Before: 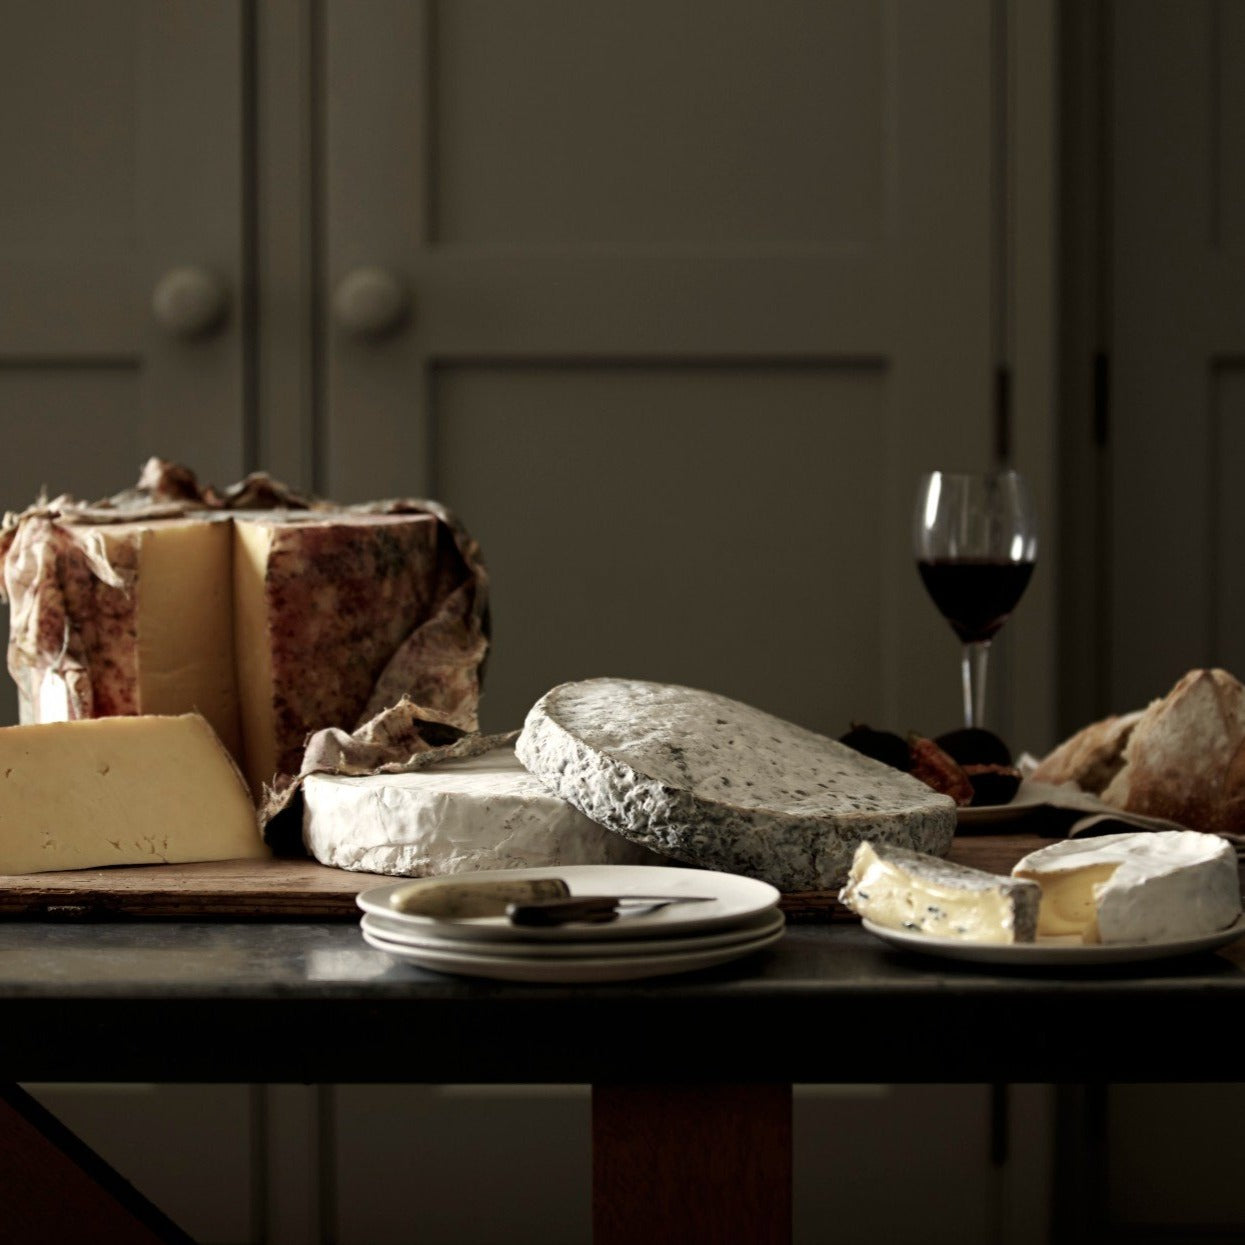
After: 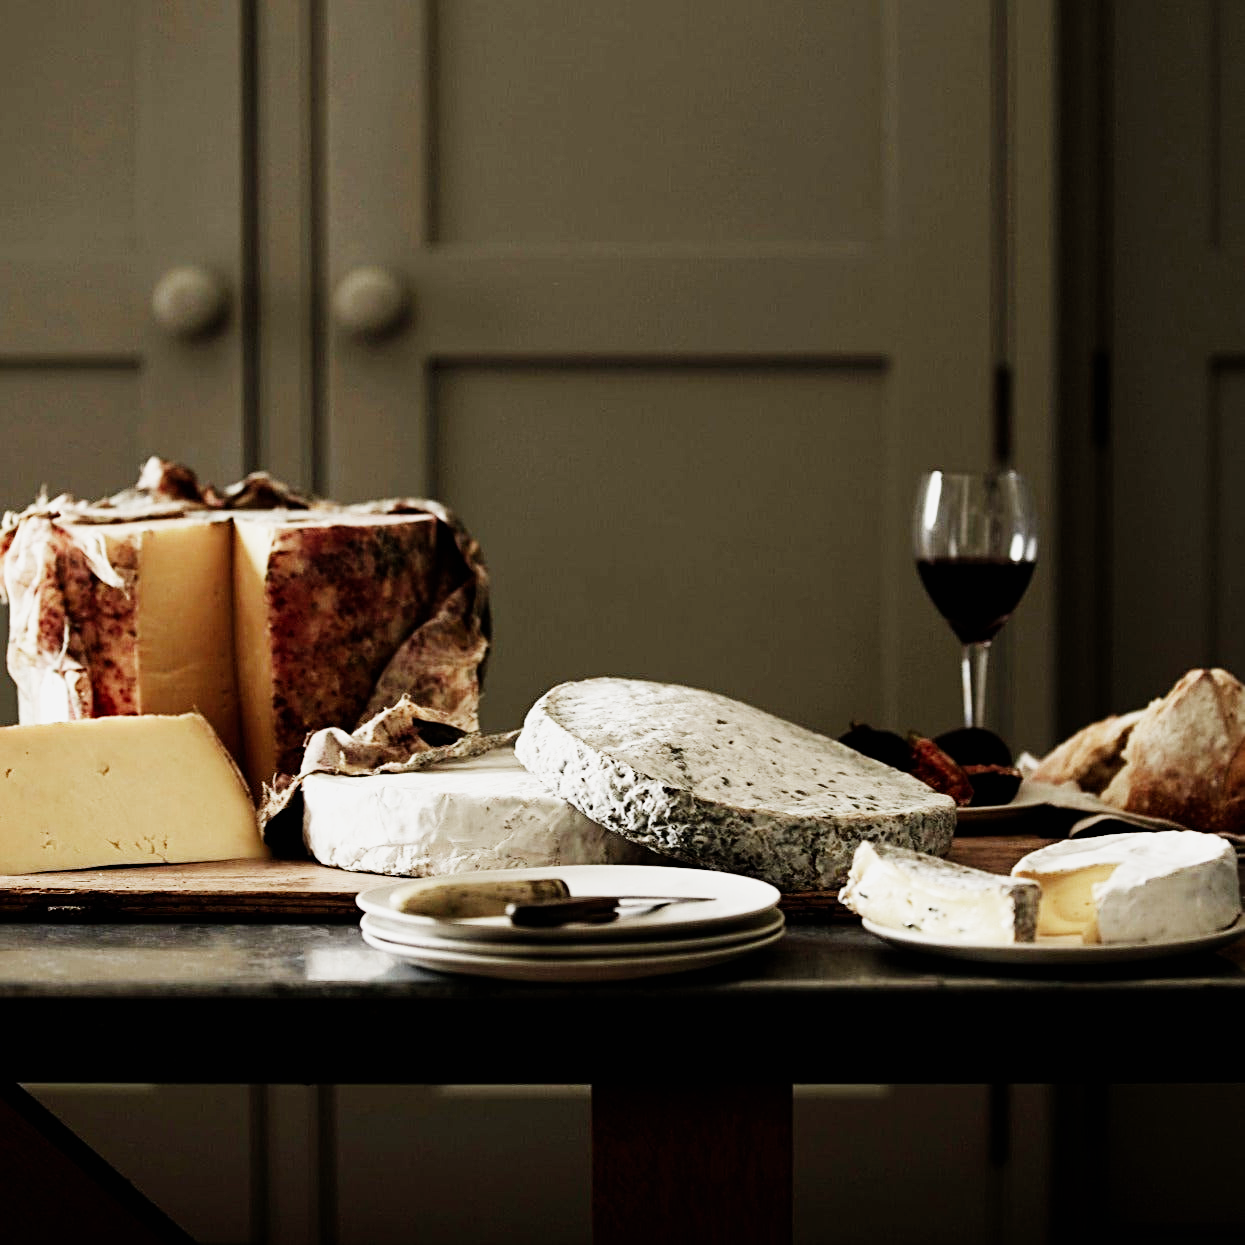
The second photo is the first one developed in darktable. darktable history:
sigmoid: contrast 1.69, skew -0.23, preserve hue 0%, red attenuation 0.1, red rotation 0.035, green attenuation 0.1, green rotation -0.017, blue attenuation 0.15, blue rotation -0.052, base primaries Rec2020
exposure: black level correction 0, exposure 1.2 EV, compensate highlight preservation false
sharpen: on, module defaults
